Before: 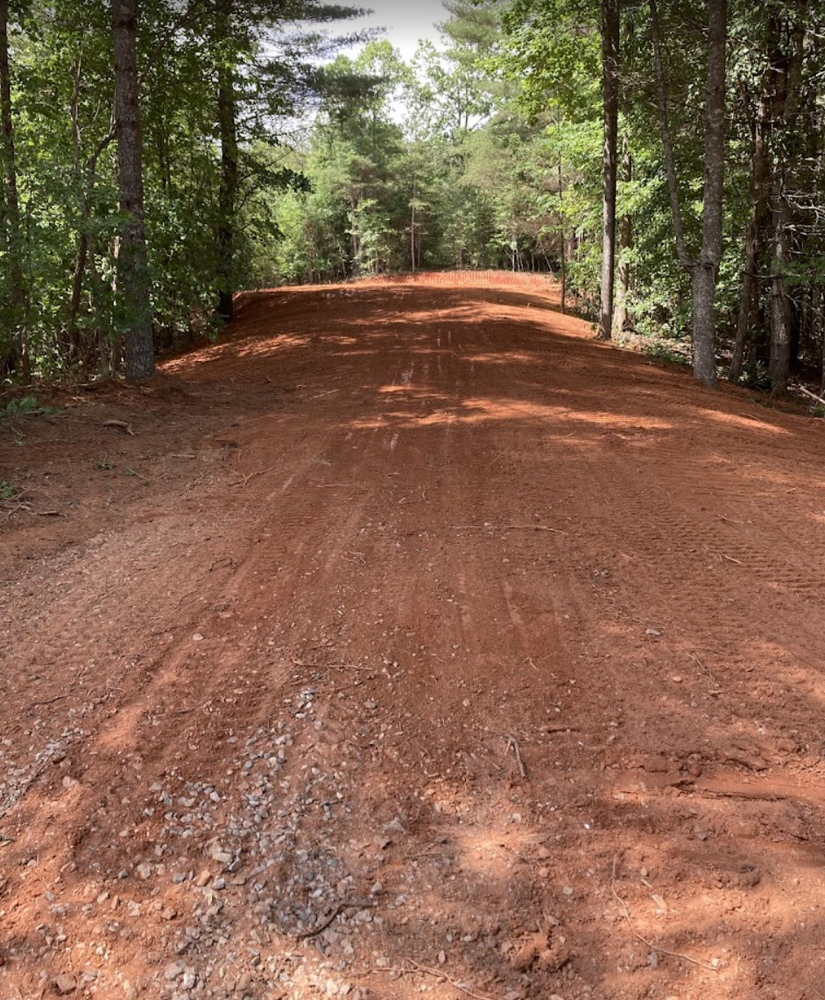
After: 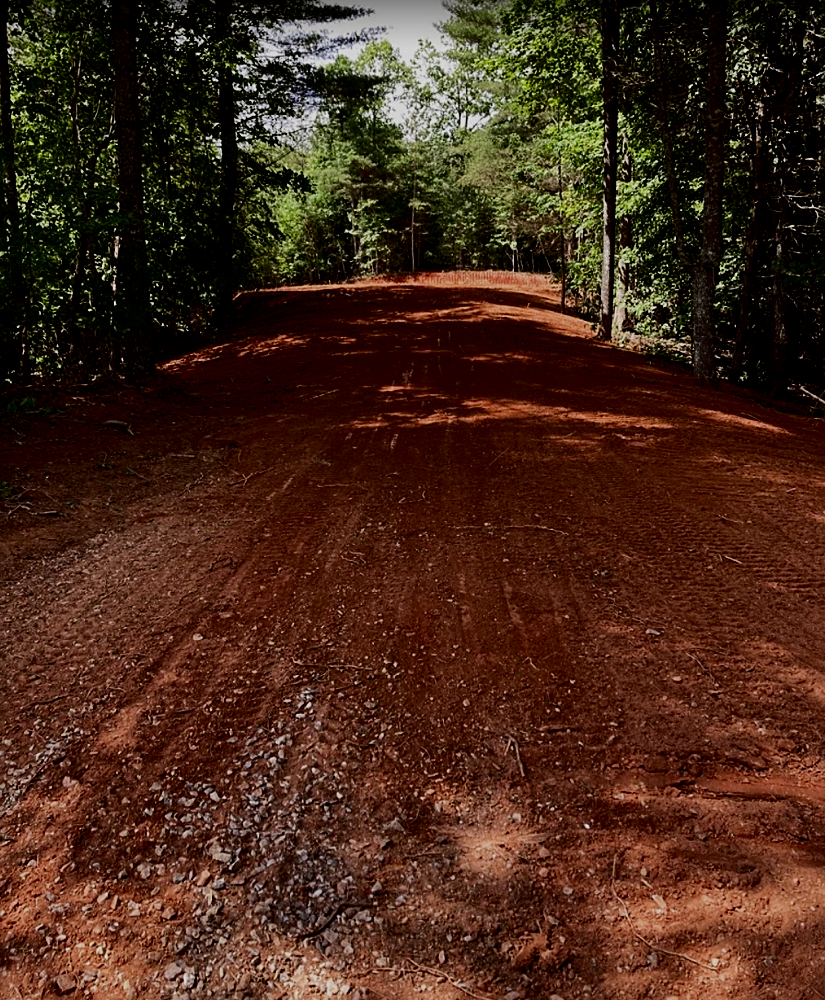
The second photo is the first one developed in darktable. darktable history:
contrast brightness saturation: contrast 0.09, brightness -0.59, saturation 0.17
sharpen: on, module defaults
filmic rgb: black relative exposure -5 EV, hardness 2.88, contrast 1.4, highlights saturation mix -20%
